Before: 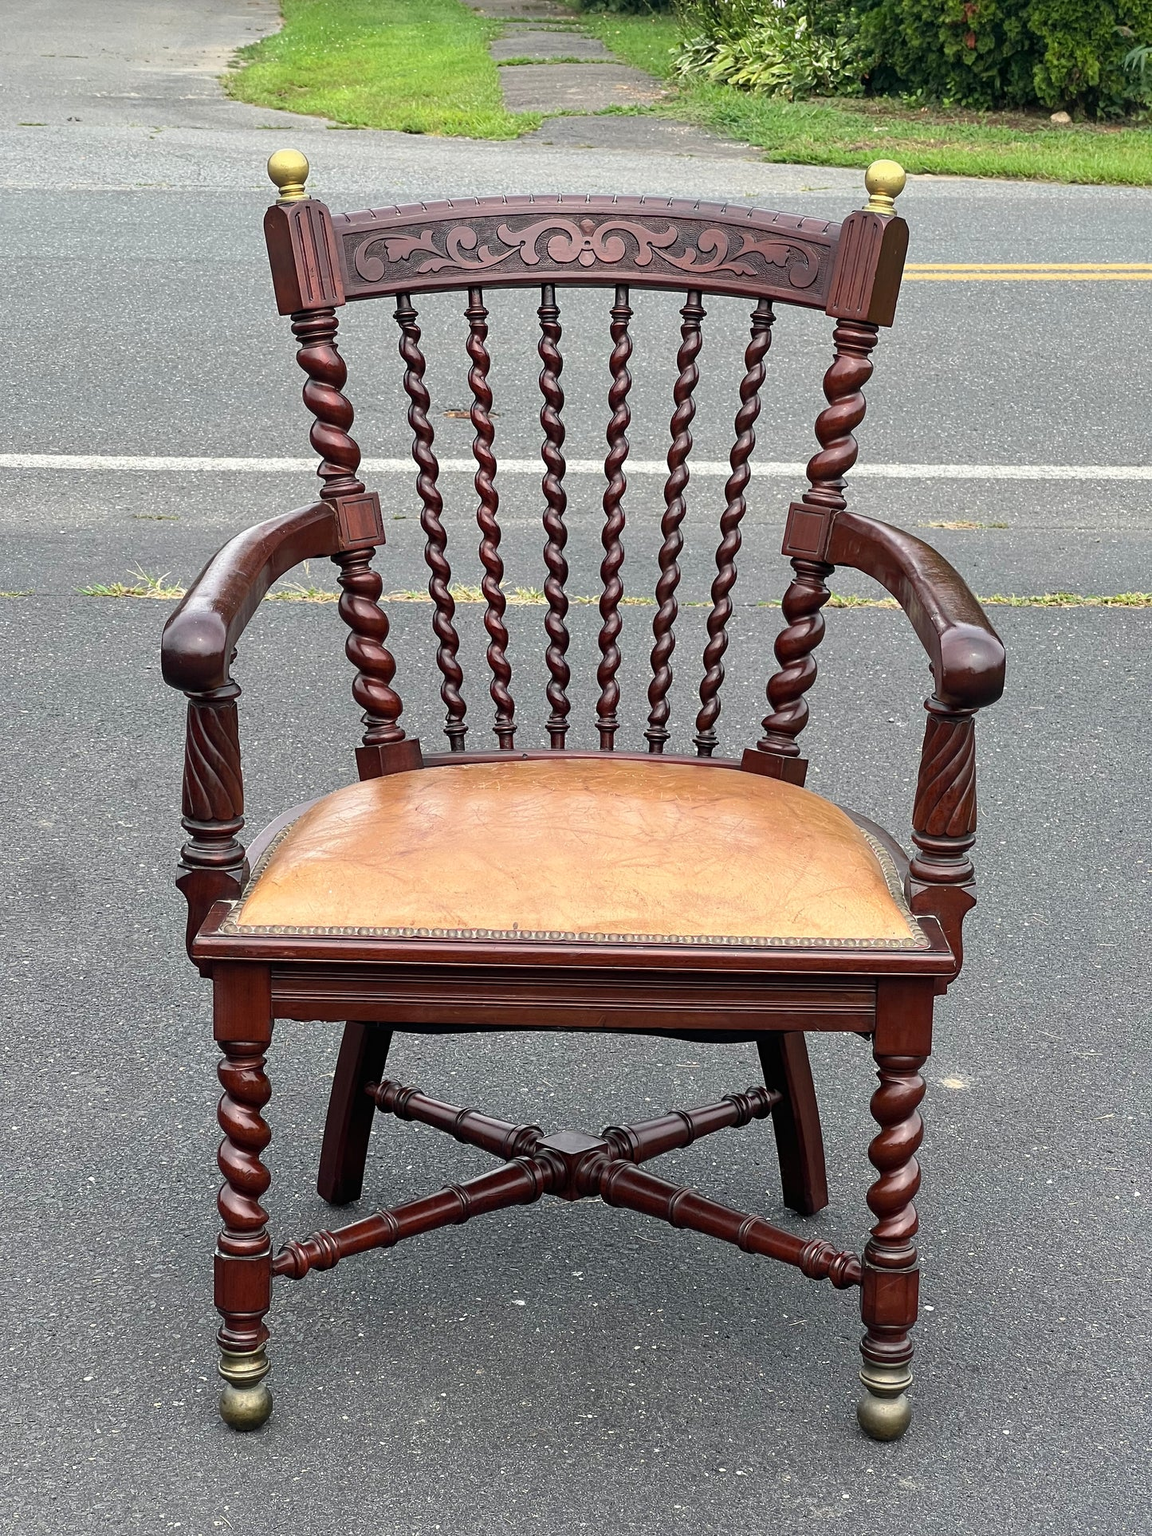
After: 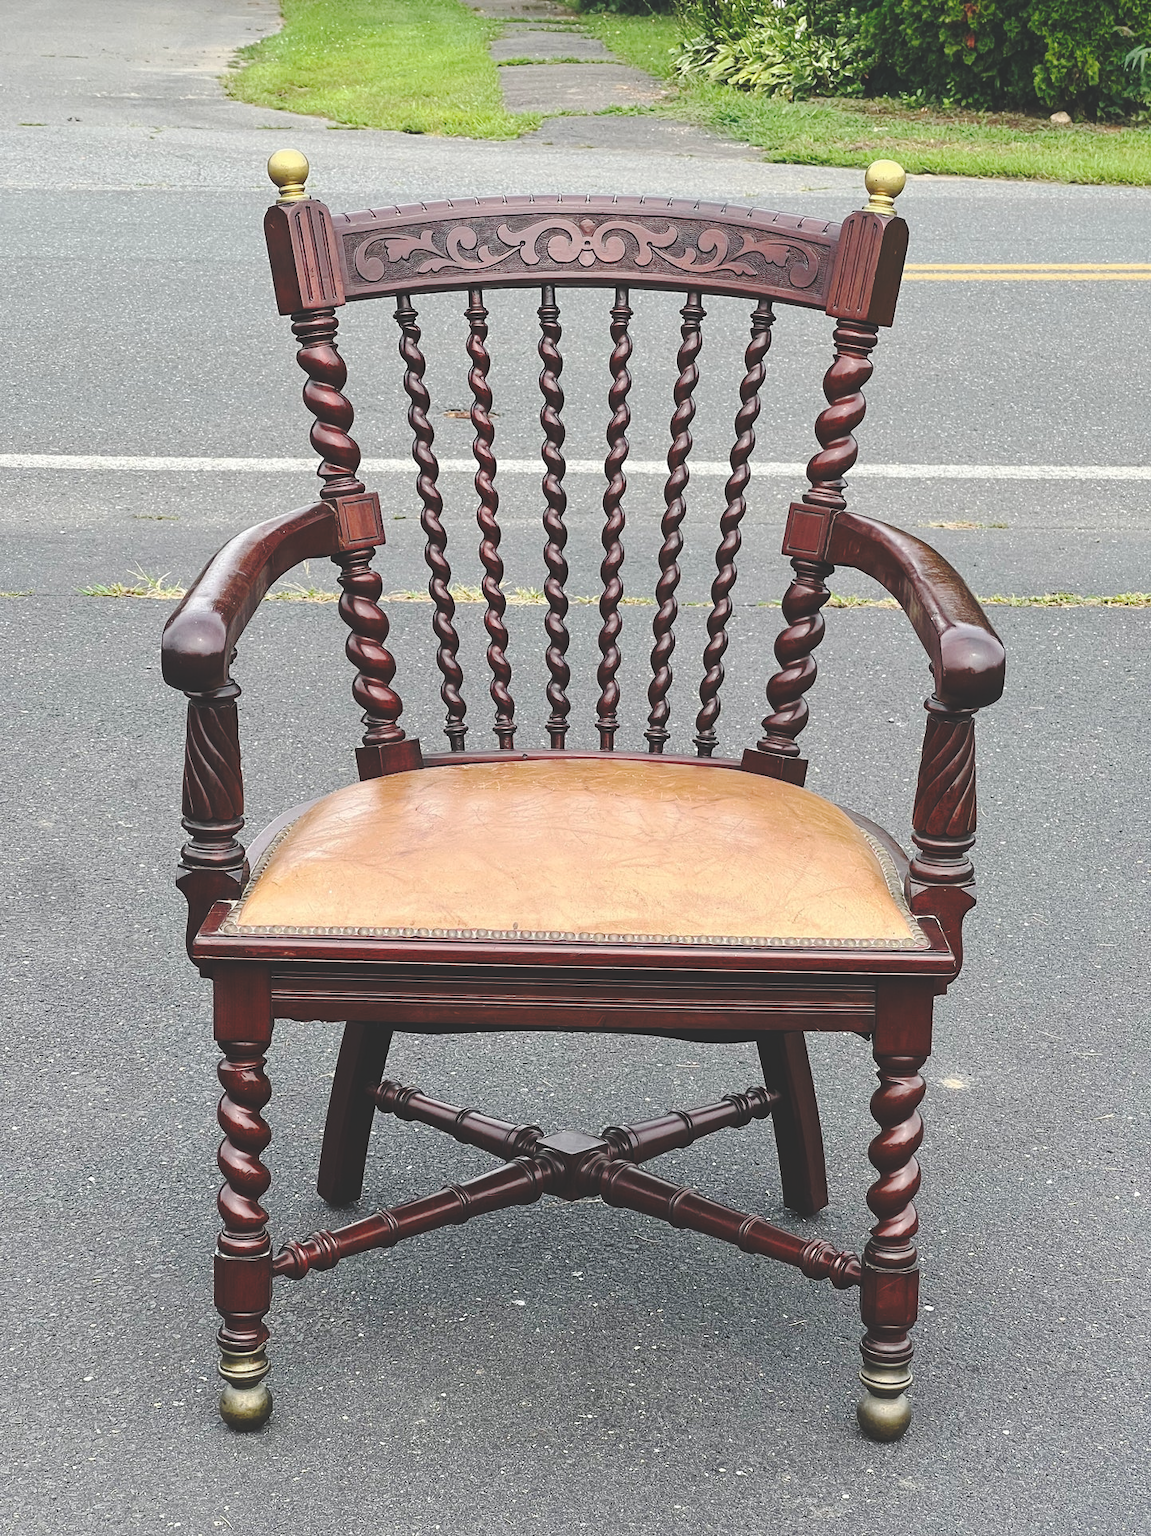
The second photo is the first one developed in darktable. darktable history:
base curve: curves: ch0 [(0, 0.024) (0.055, 0.065) (0.121, 0.166) (0.236, 0.319) (0.693, 0.726) (1, 1)], preserve colors none
